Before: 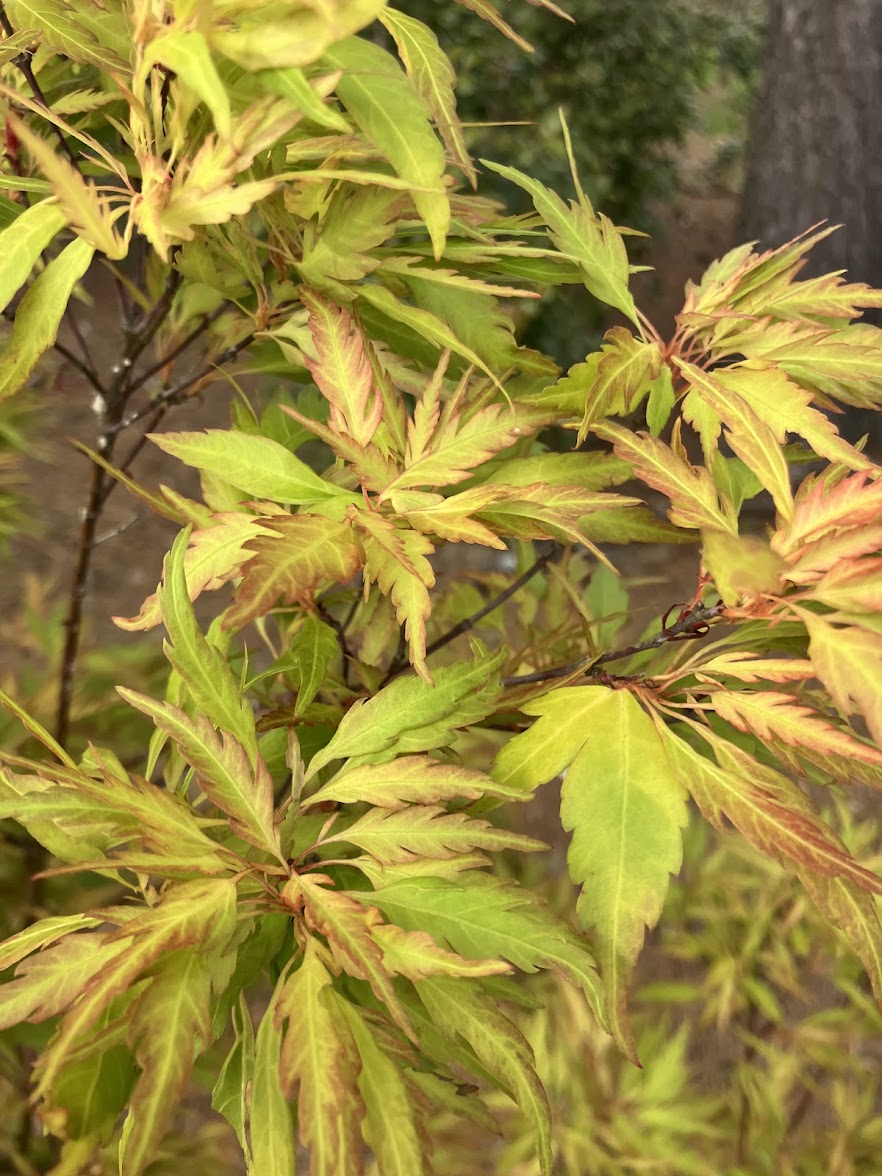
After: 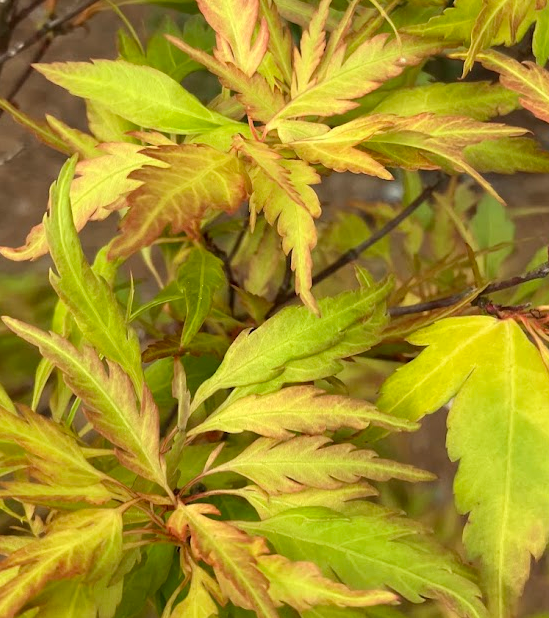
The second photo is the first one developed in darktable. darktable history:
crop: left 12.991%, top 31.546%, right 24.652%, bottom 15.851%
